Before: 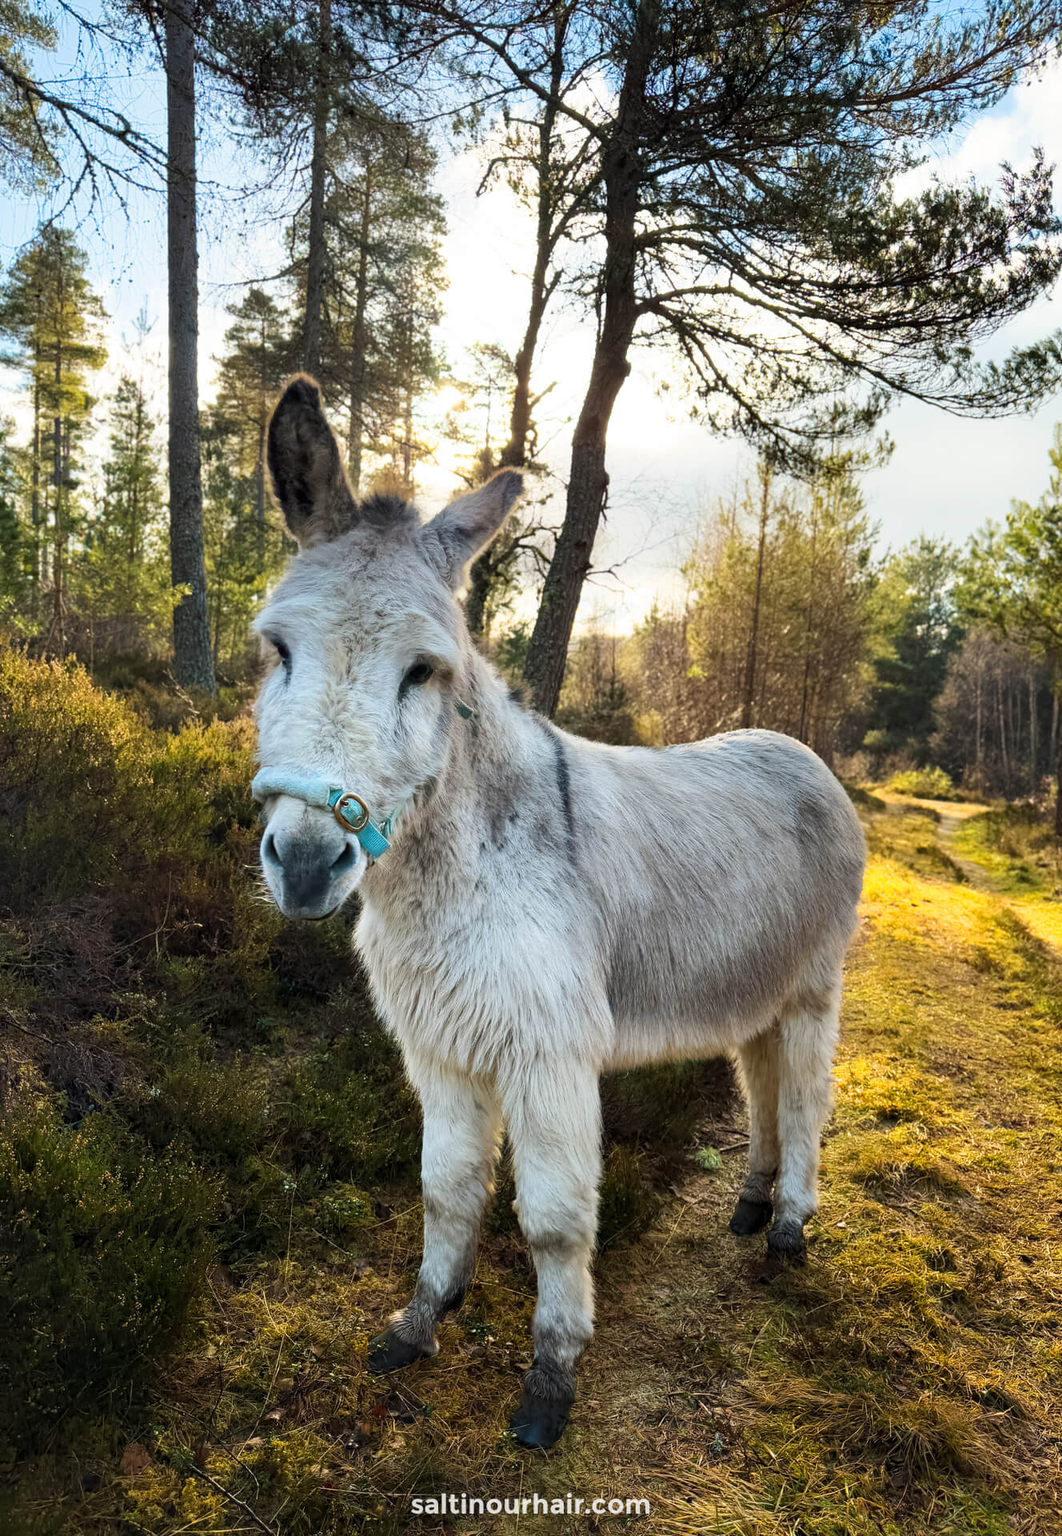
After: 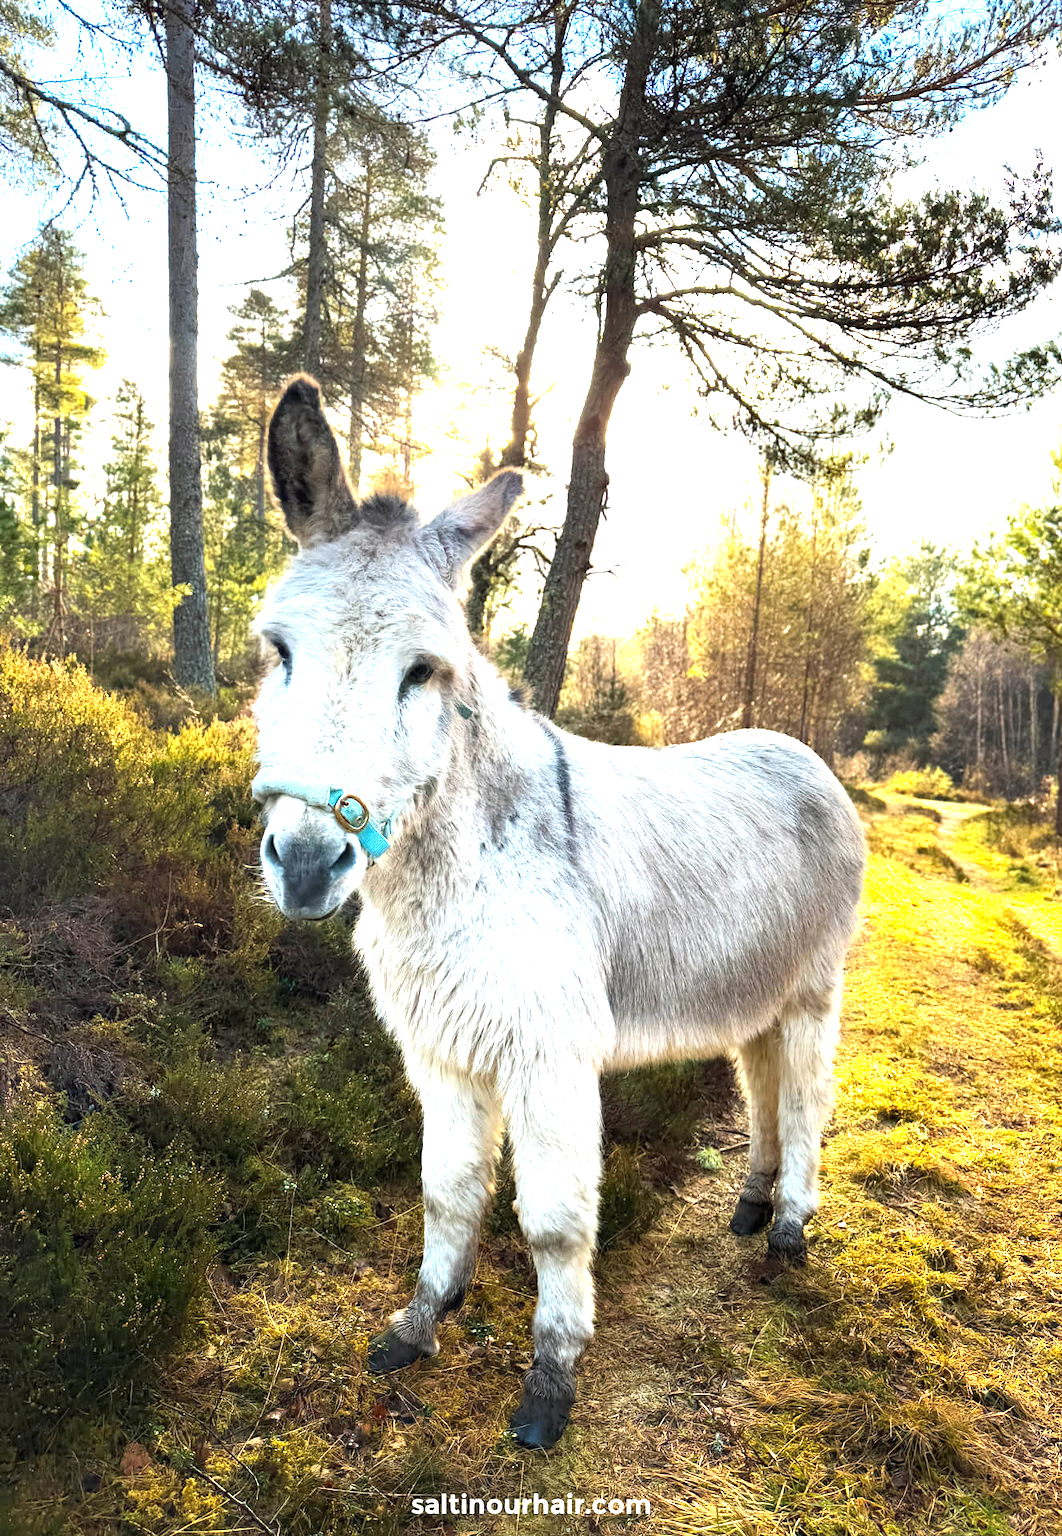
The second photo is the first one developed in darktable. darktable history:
exposure: black level correction 0, exposure 1.332 EV, compensate highlight preservation false
